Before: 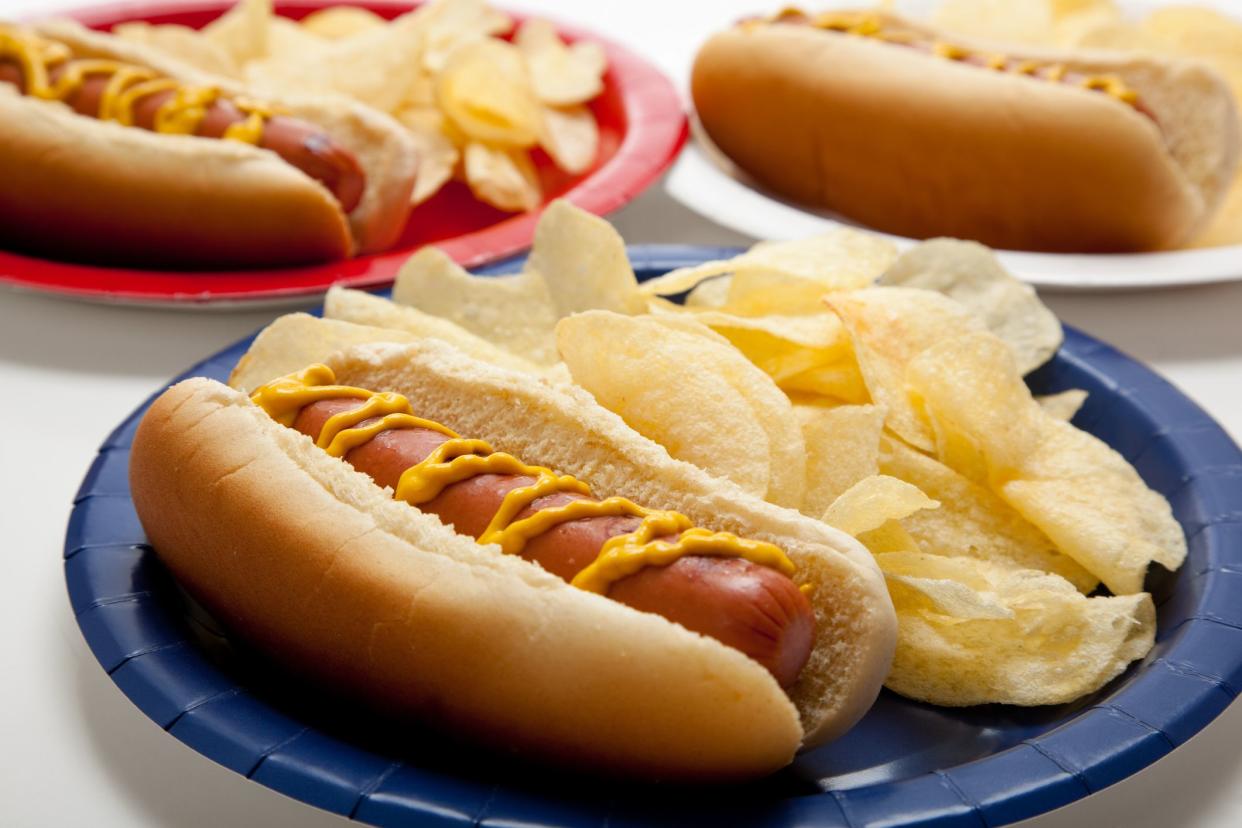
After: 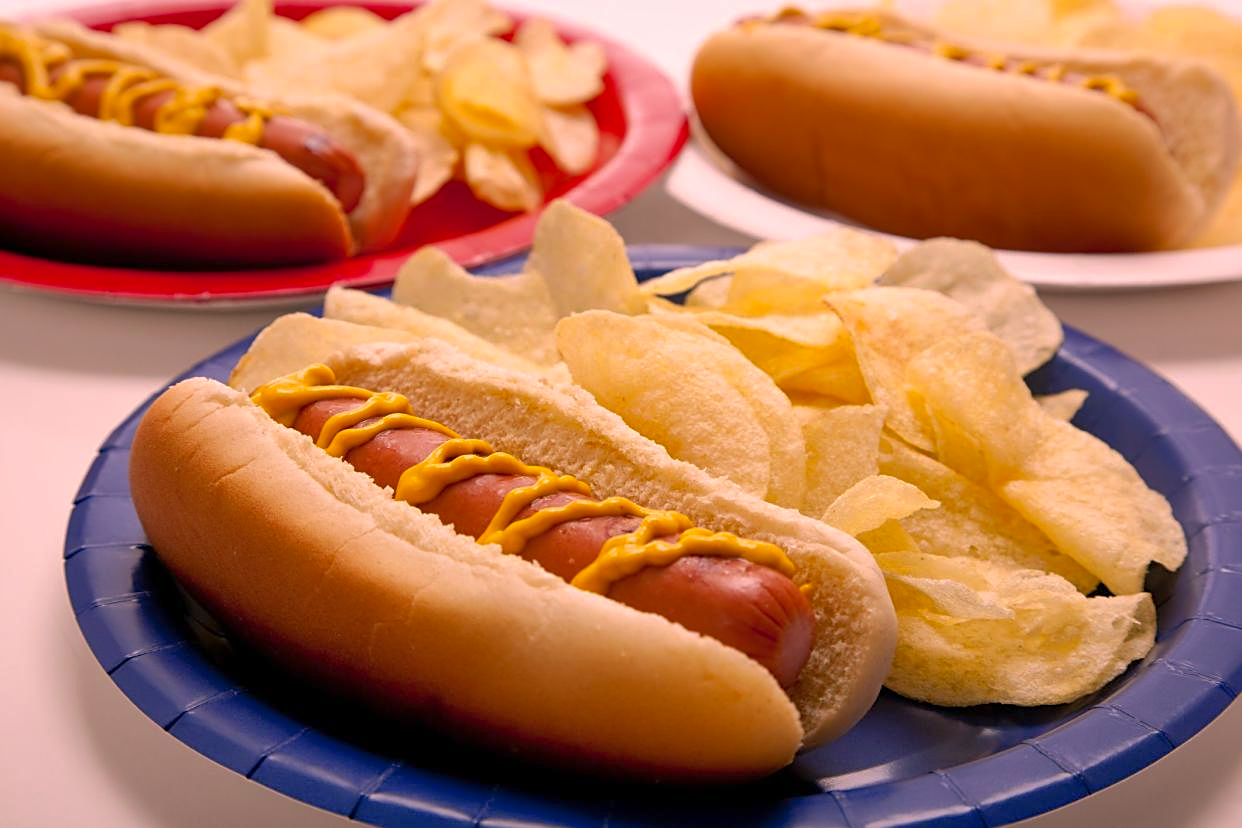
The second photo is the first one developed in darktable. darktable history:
shadows and highlights: on, module defaults
sharpen: on, module defaults
color correction: highlights a* 20.79, highlights b* 19.57
color calibration: illuminant as shot in camera, x 0.358, y 0.373, temperature 4628.91 K
